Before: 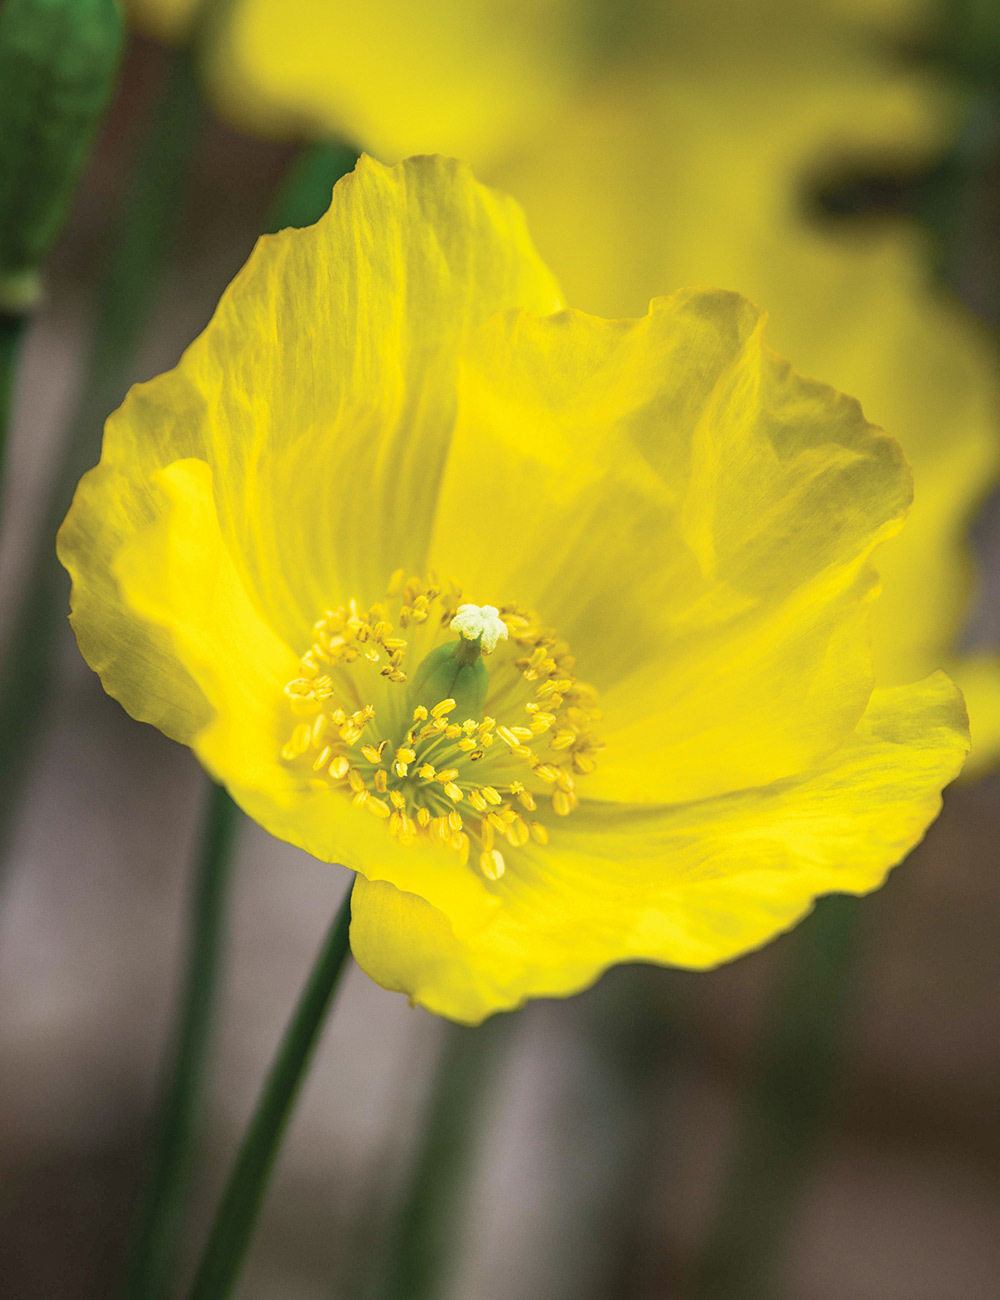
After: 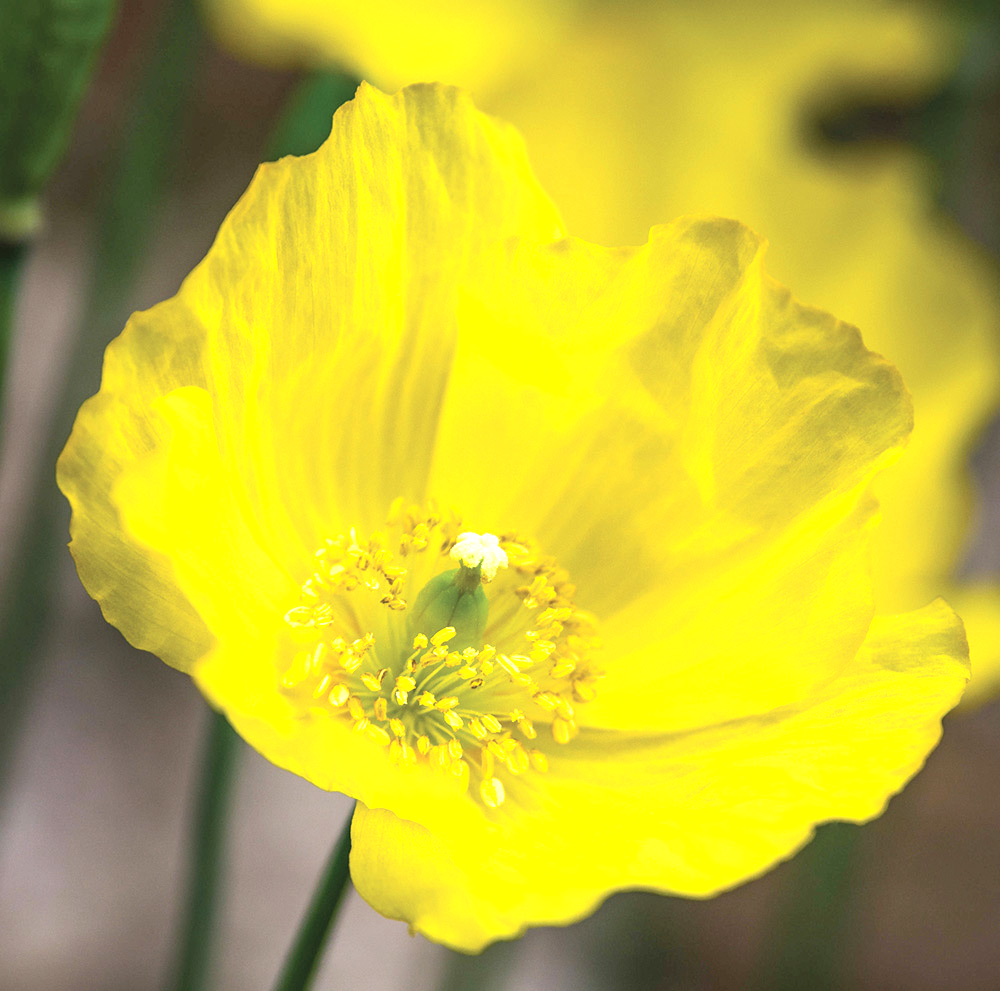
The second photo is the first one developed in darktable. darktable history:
crop: top 5.596%, bottom 18.11%
exposure: exposure 0.562 EV, compensate highlight preservation false
